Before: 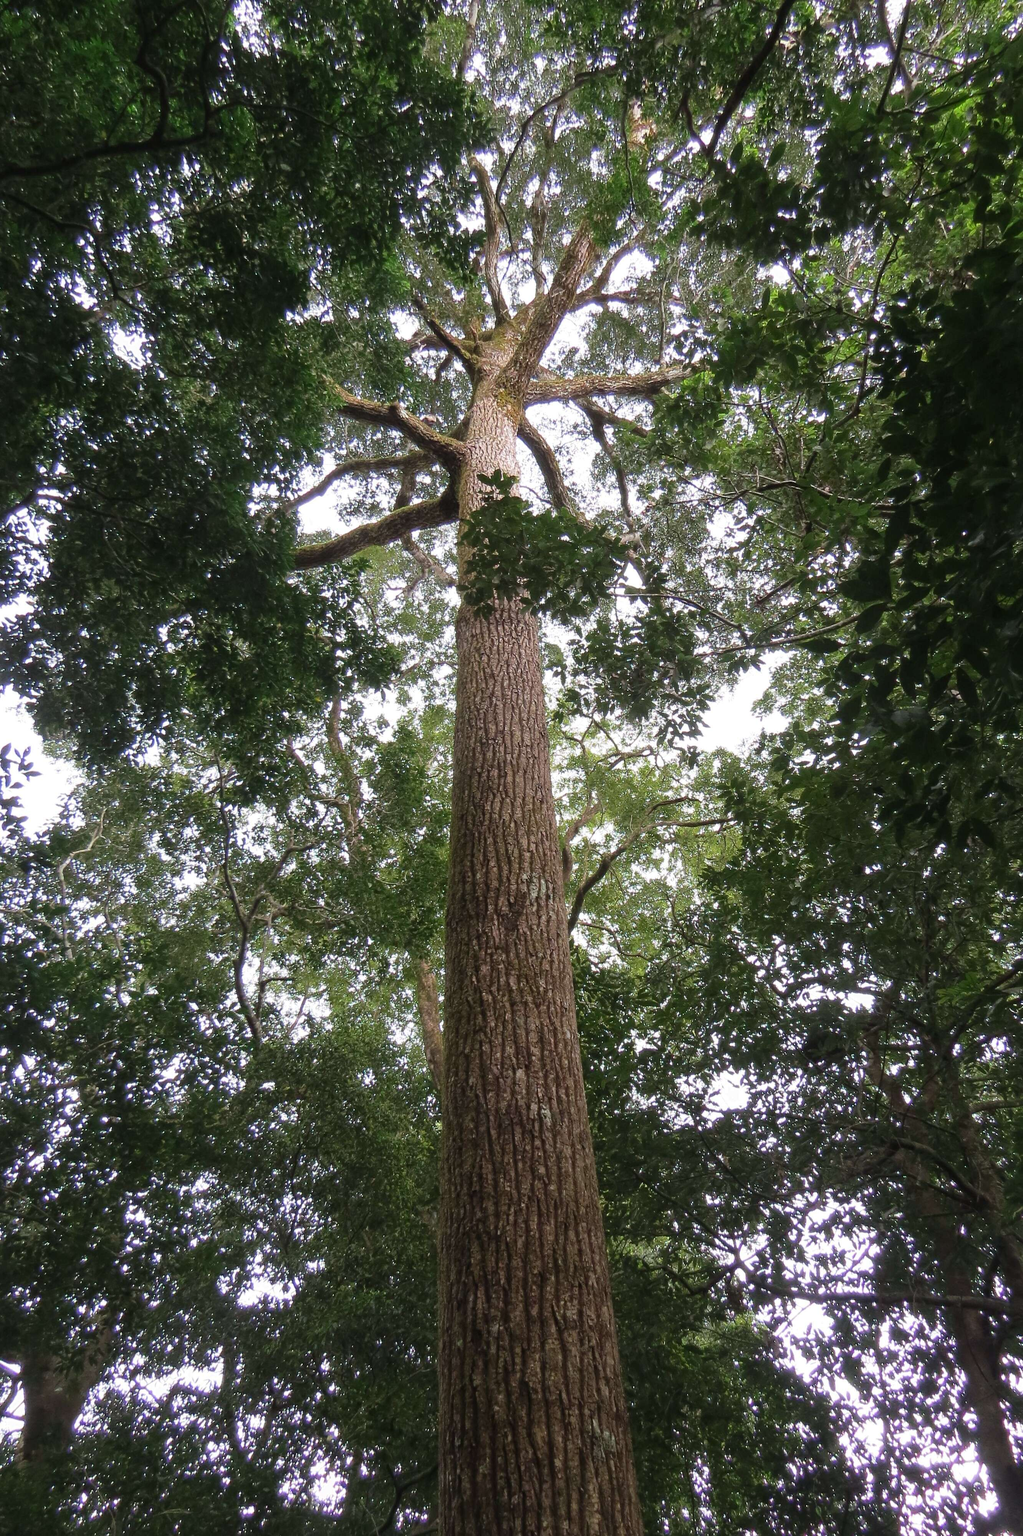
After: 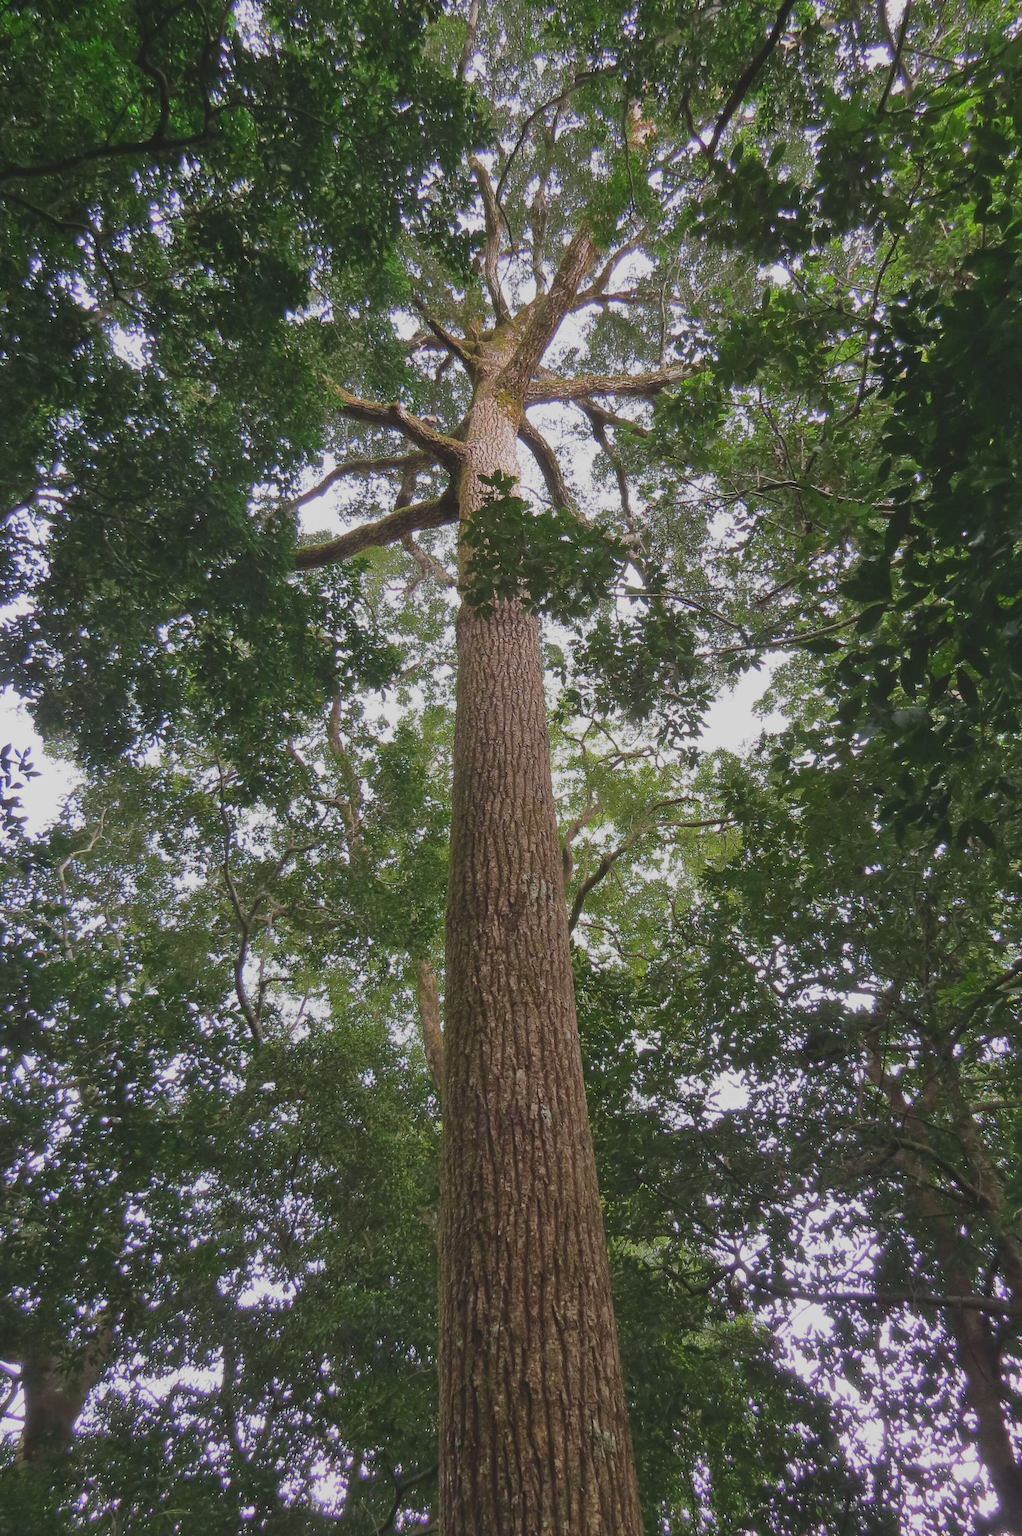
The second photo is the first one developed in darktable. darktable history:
shadows and highlights: low approximation 0.01, soften with gaussian
local contrast: detail 70%
